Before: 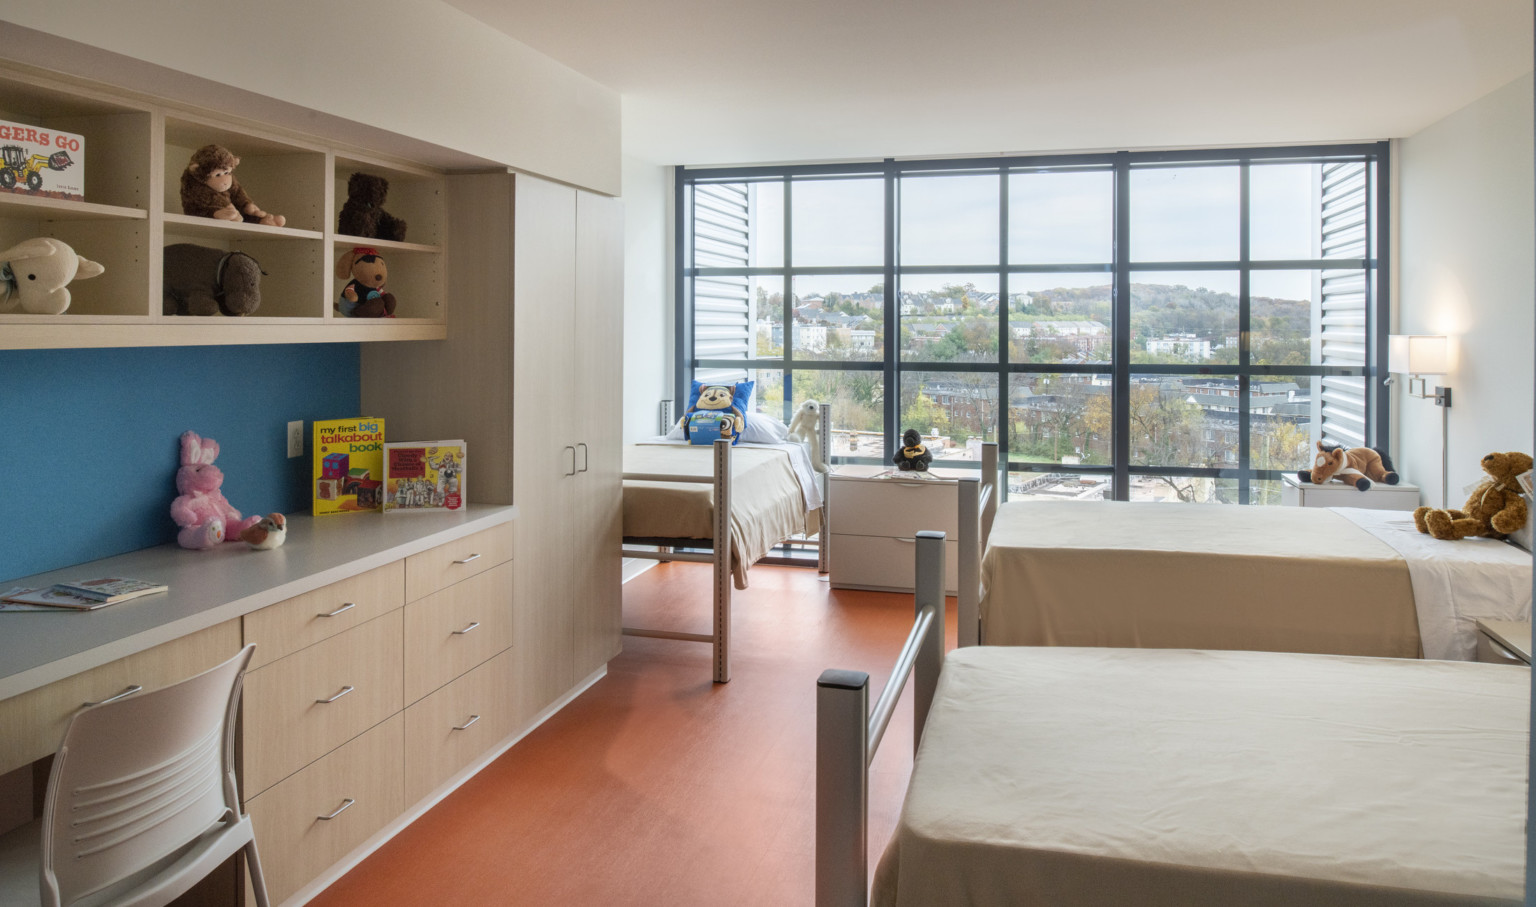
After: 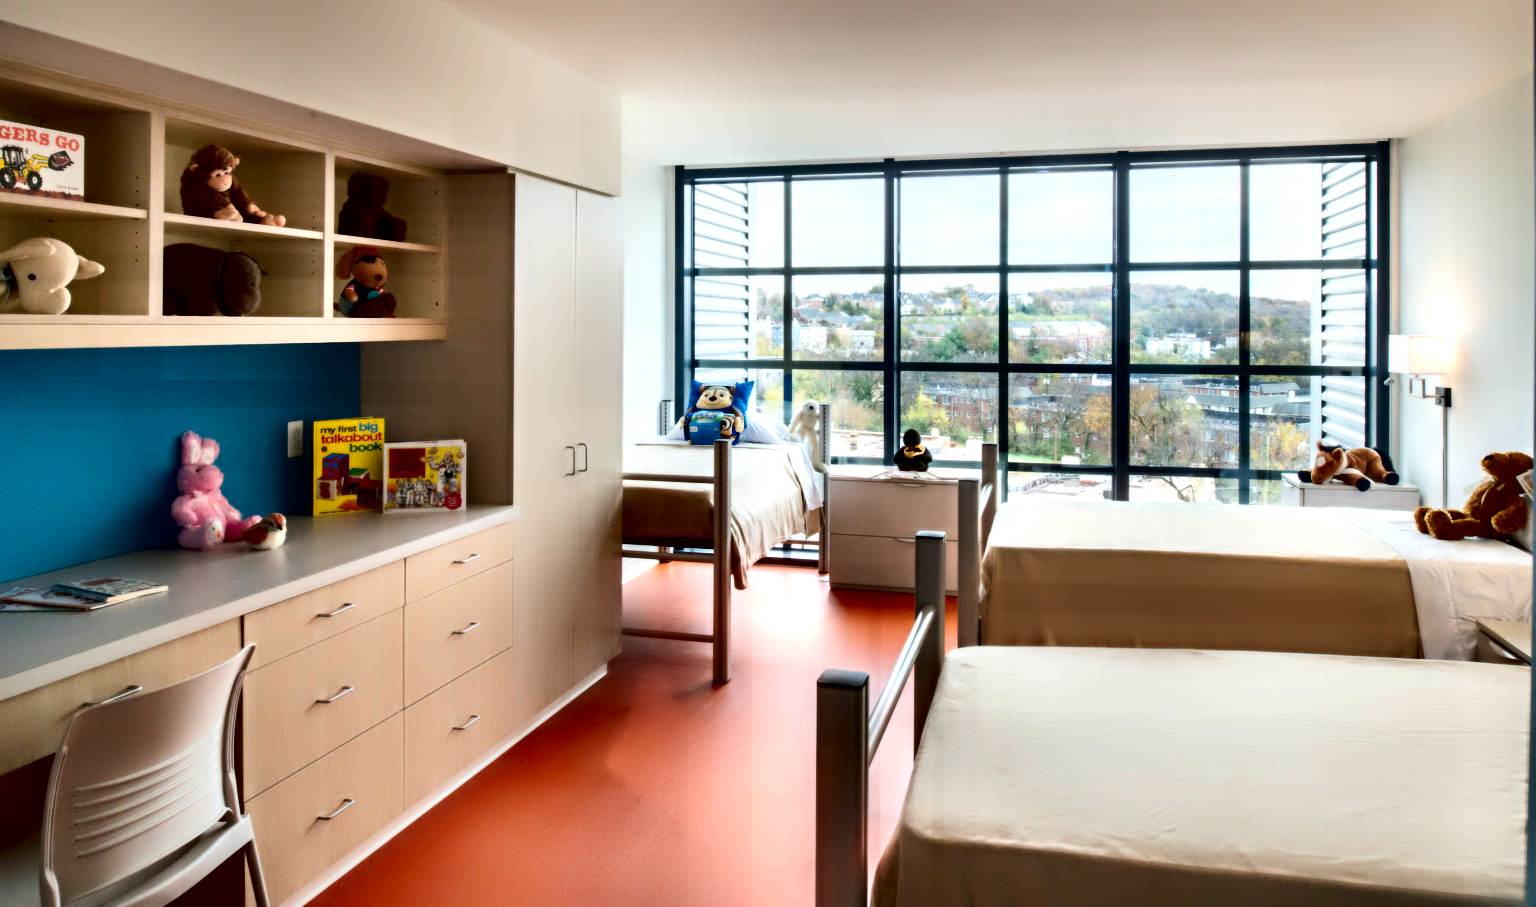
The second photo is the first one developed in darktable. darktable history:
contrast brightness saturation: contrast 0.18, saturation 0.3
contrast equalizer: y [[0.783, 0.666, 0.575, 0.77, 0.556, 0.501], [0.5 ×6], [0.5 ×6], [0, 0.02, 0.272, 0.399, 0.062, 0], [0 ×6]]
